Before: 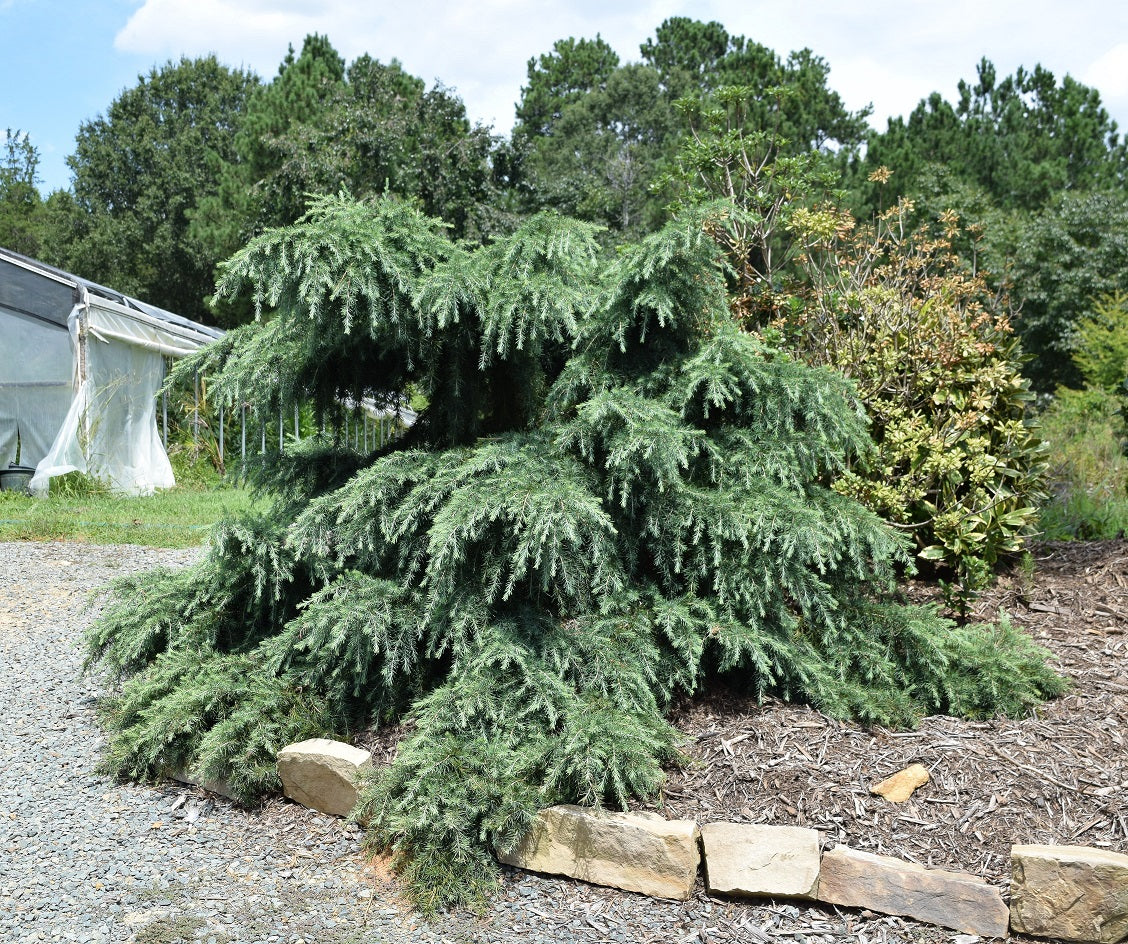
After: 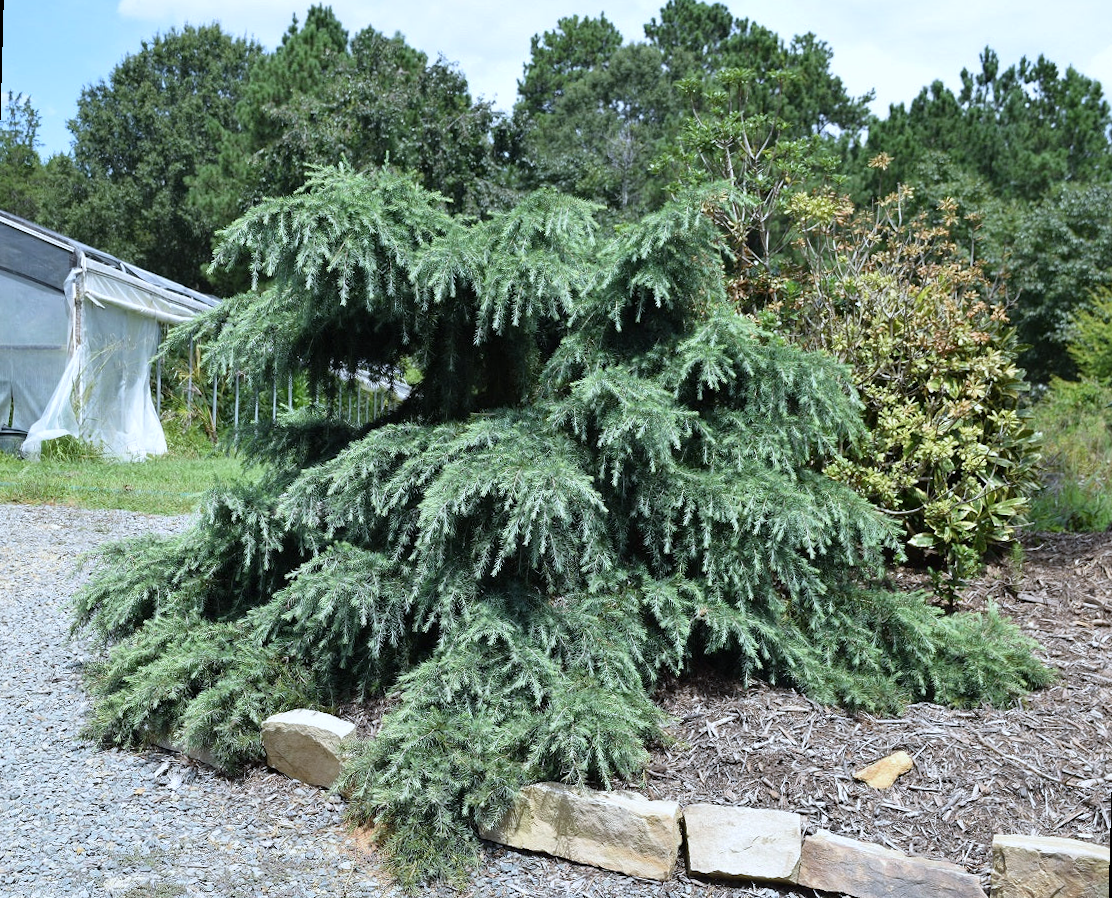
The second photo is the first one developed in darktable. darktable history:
white balance: red 0.954, blue 1.079
rotate and perspective: rotation 1.57°, crop left 0.018, crop right 0.982, crop top 0.039, crop bottom 0.961
